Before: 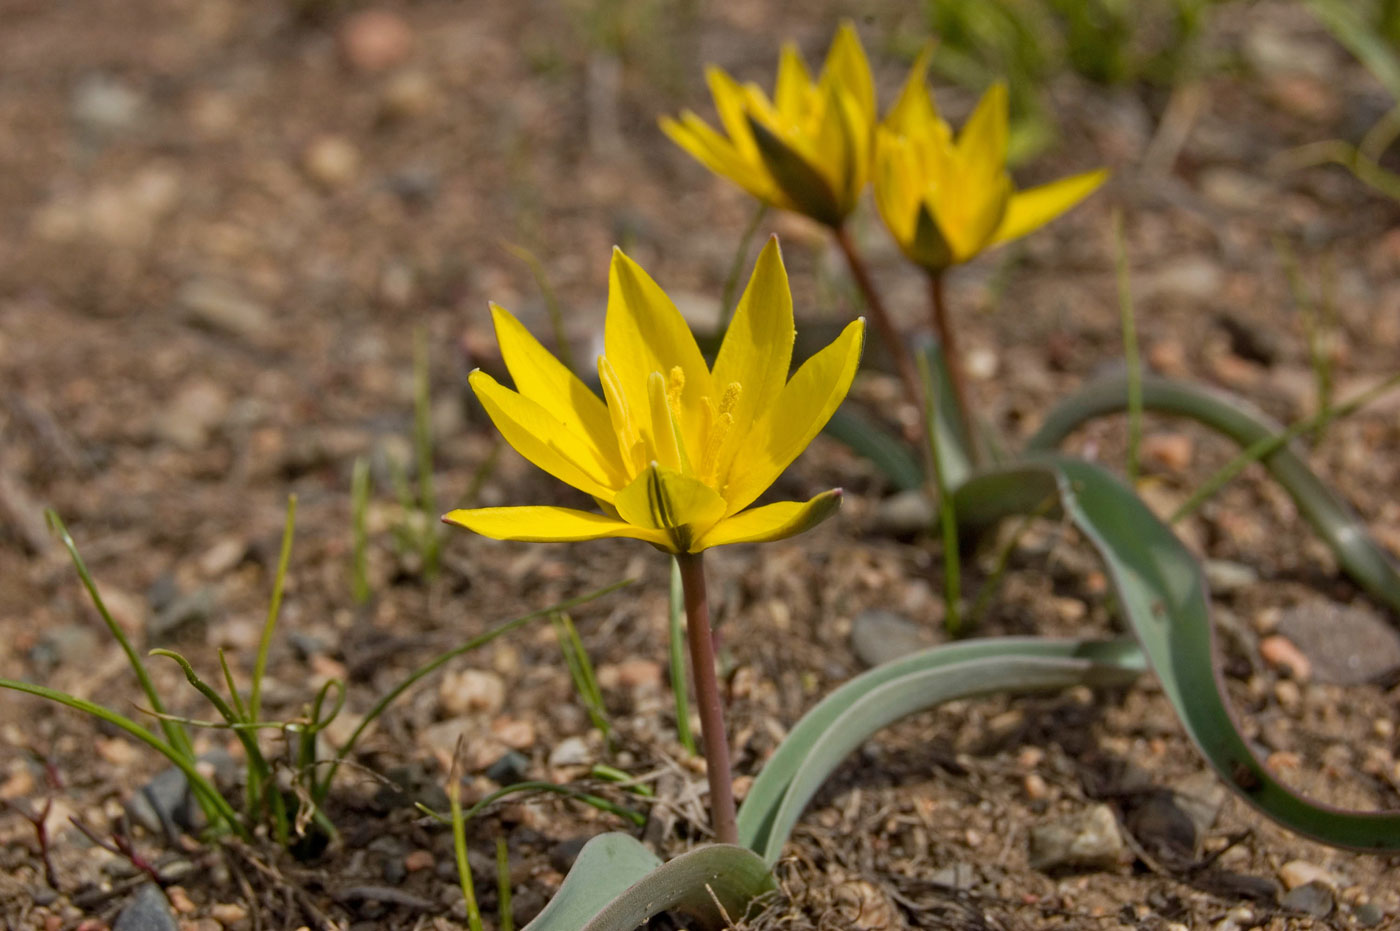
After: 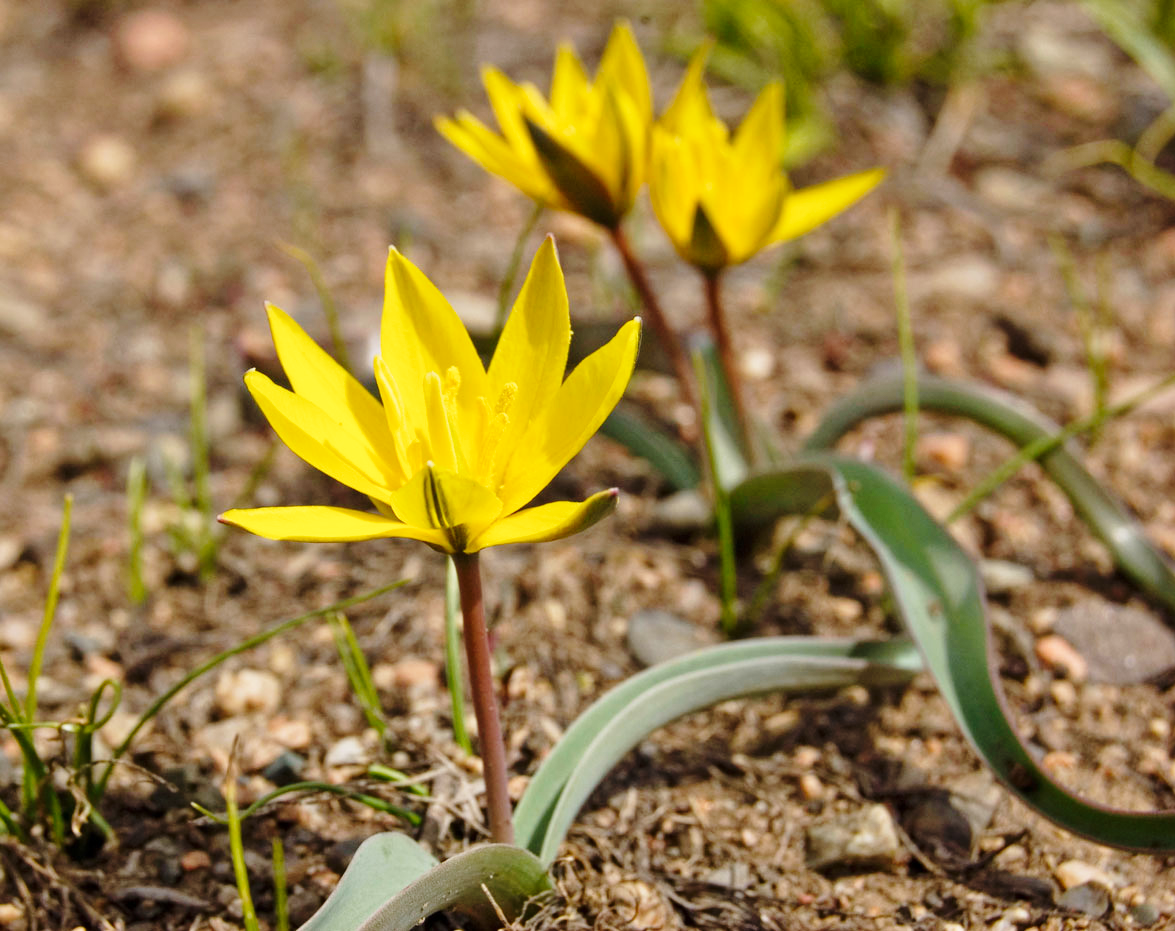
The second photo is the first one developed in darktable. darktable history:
base curve: curves: ch0 [(0, 0) (0.028, 0.03) (0.121, 0.232) (0.46, 0.748) (0.859, 0.968) (1, 1)], preserve colors none
crop: left 16.052%
